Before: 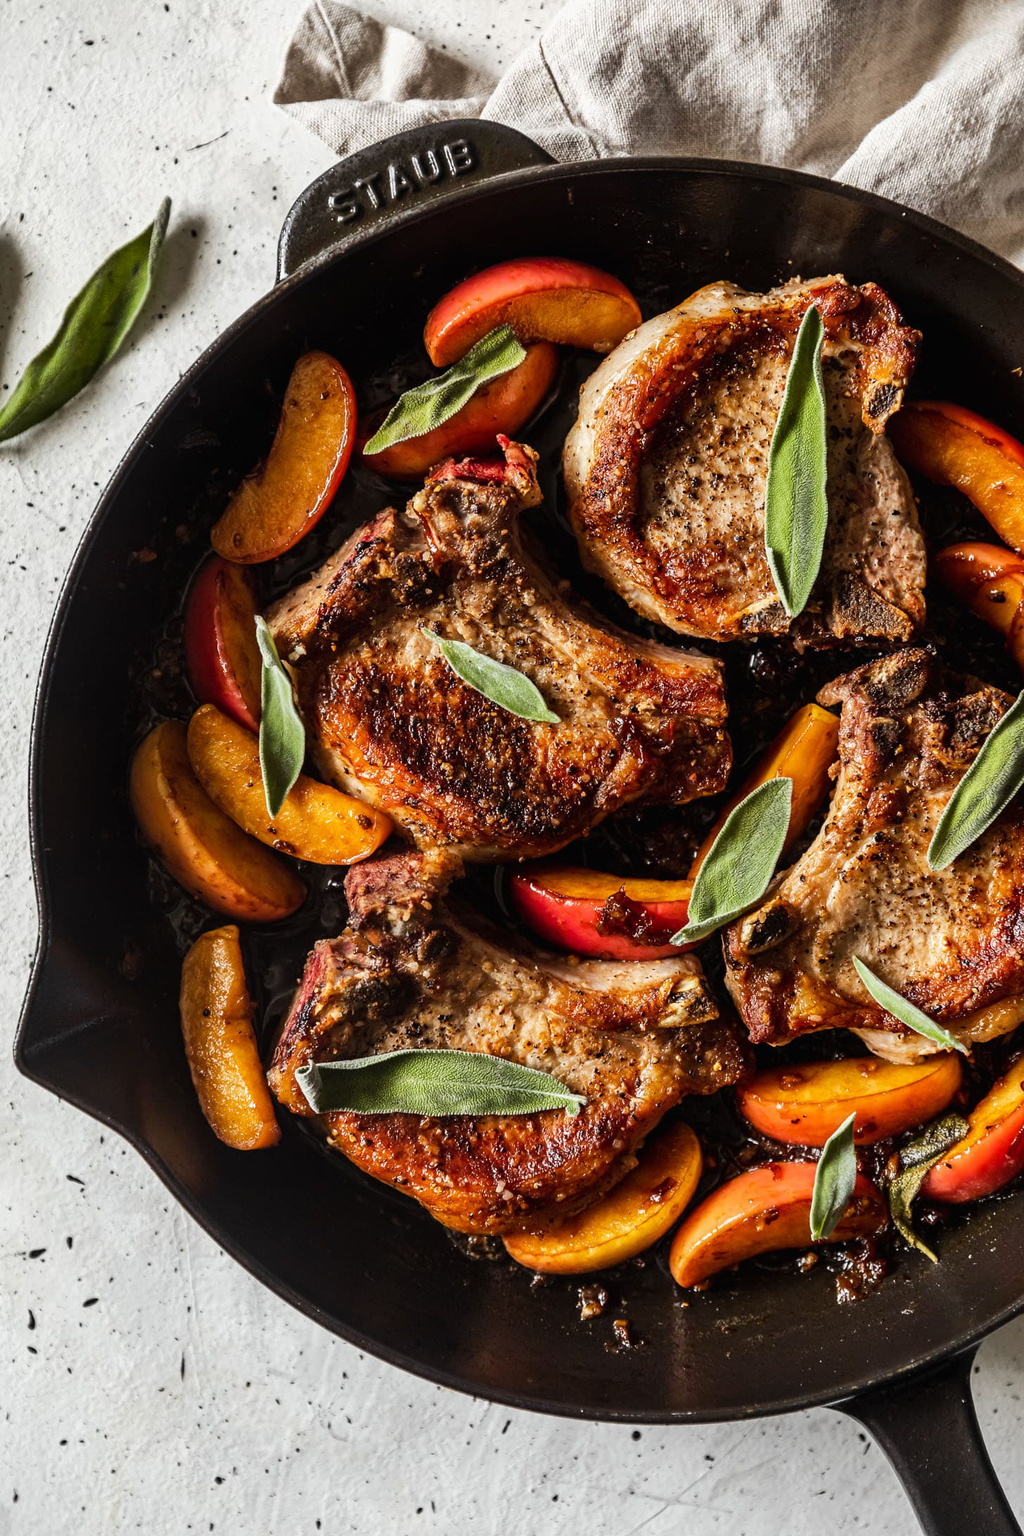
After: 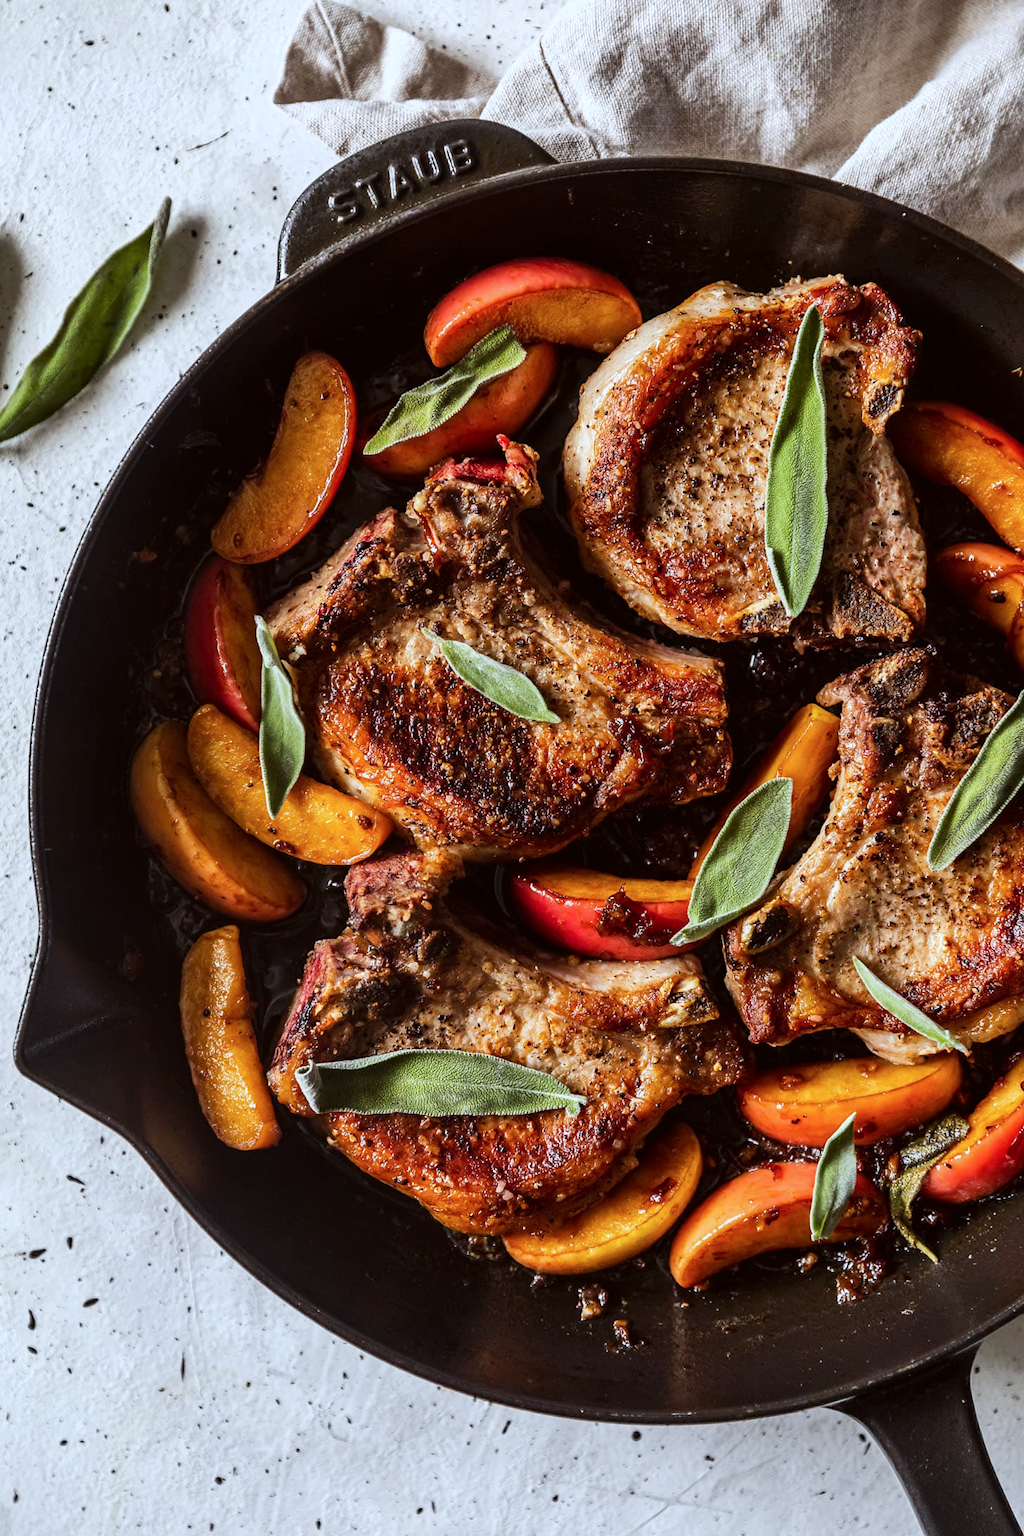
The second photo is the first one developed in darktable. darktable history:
color calibration: illuminant as shot in camera, x 0.358, y 0.373, temperature 4628.91 K
color correction: highlights a* -2.73, highlights b* -2.09, shadows a* 2.41, shadows b* 2.73
